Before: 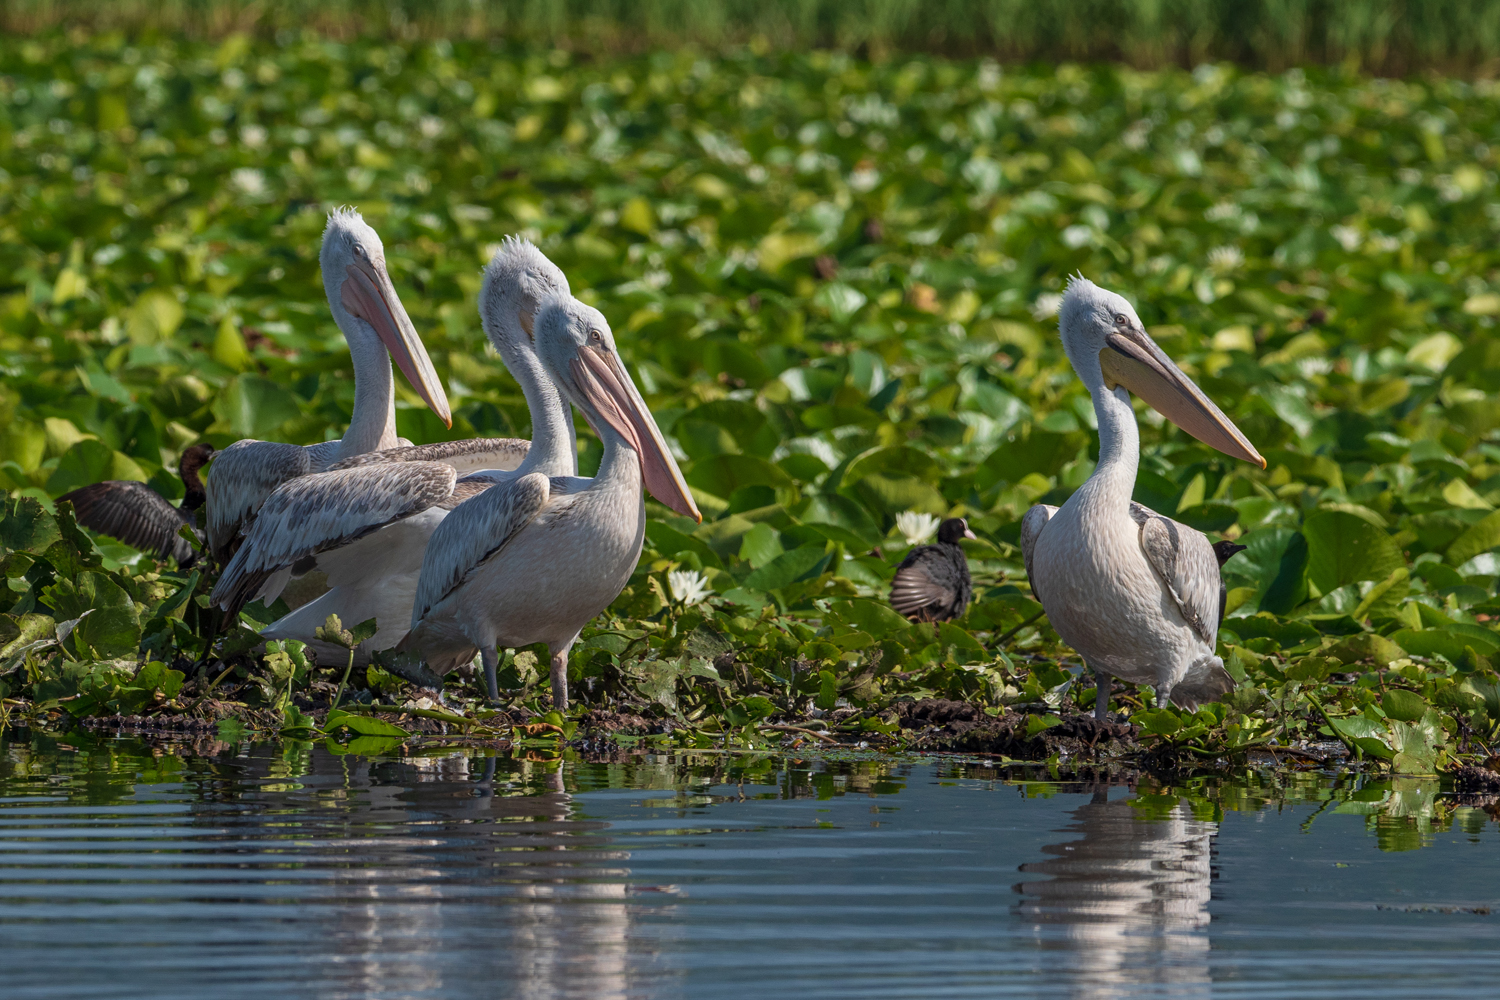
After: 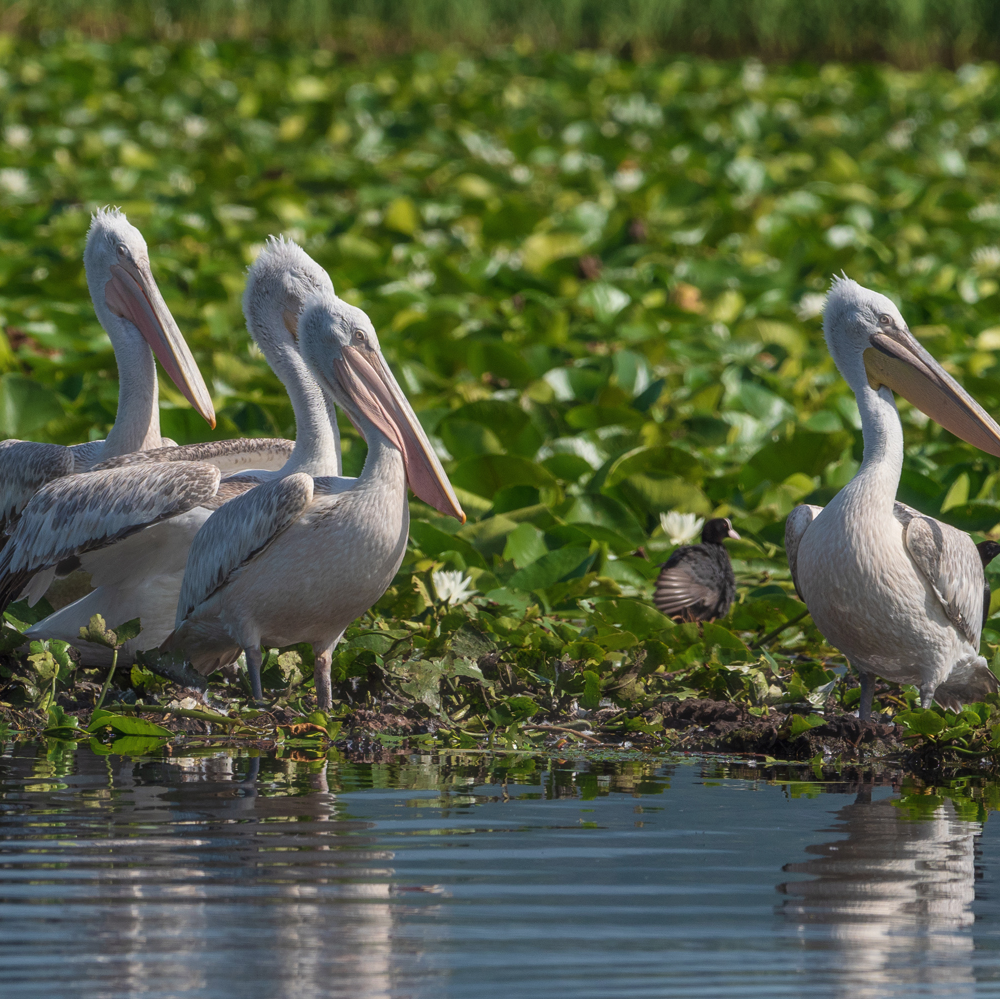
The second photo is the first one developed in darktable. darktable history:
haze removal: strength -0.1, adaptive false
crop and rotate: left 15.754%, right 17.579%
